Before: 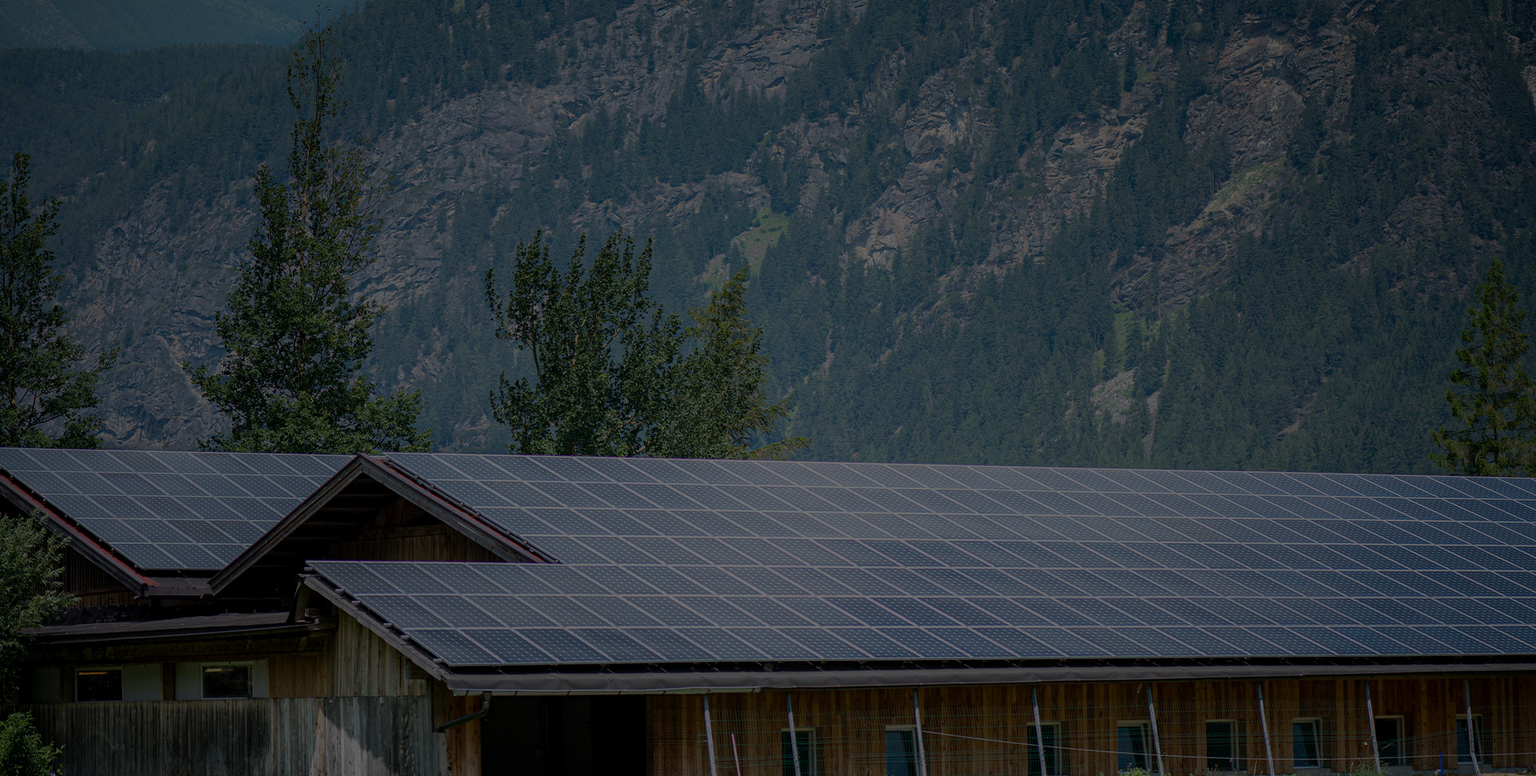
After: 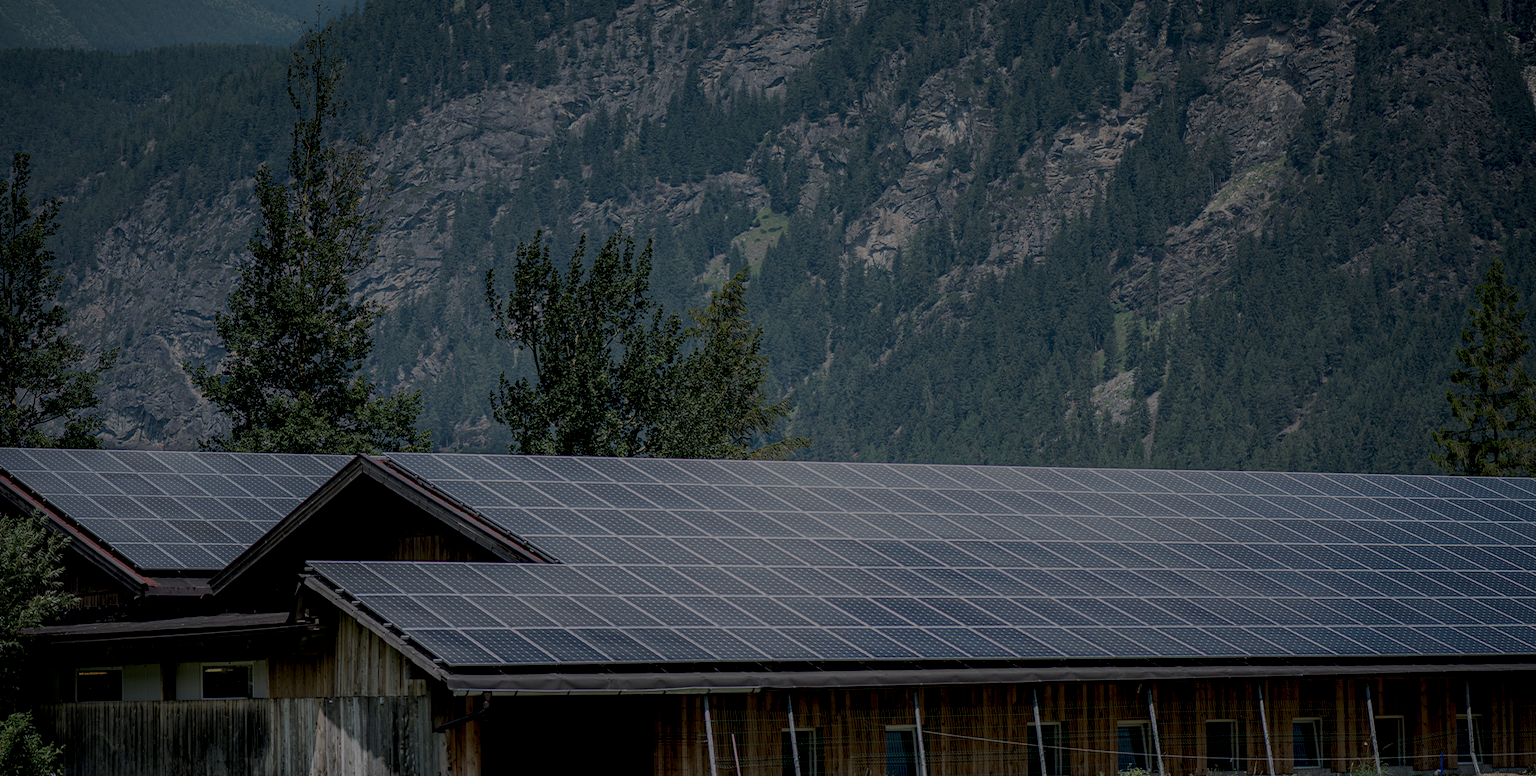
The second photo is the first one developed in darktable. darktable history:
local contrast: detail 160%
contrast brightness saturation: saturation -0.05
